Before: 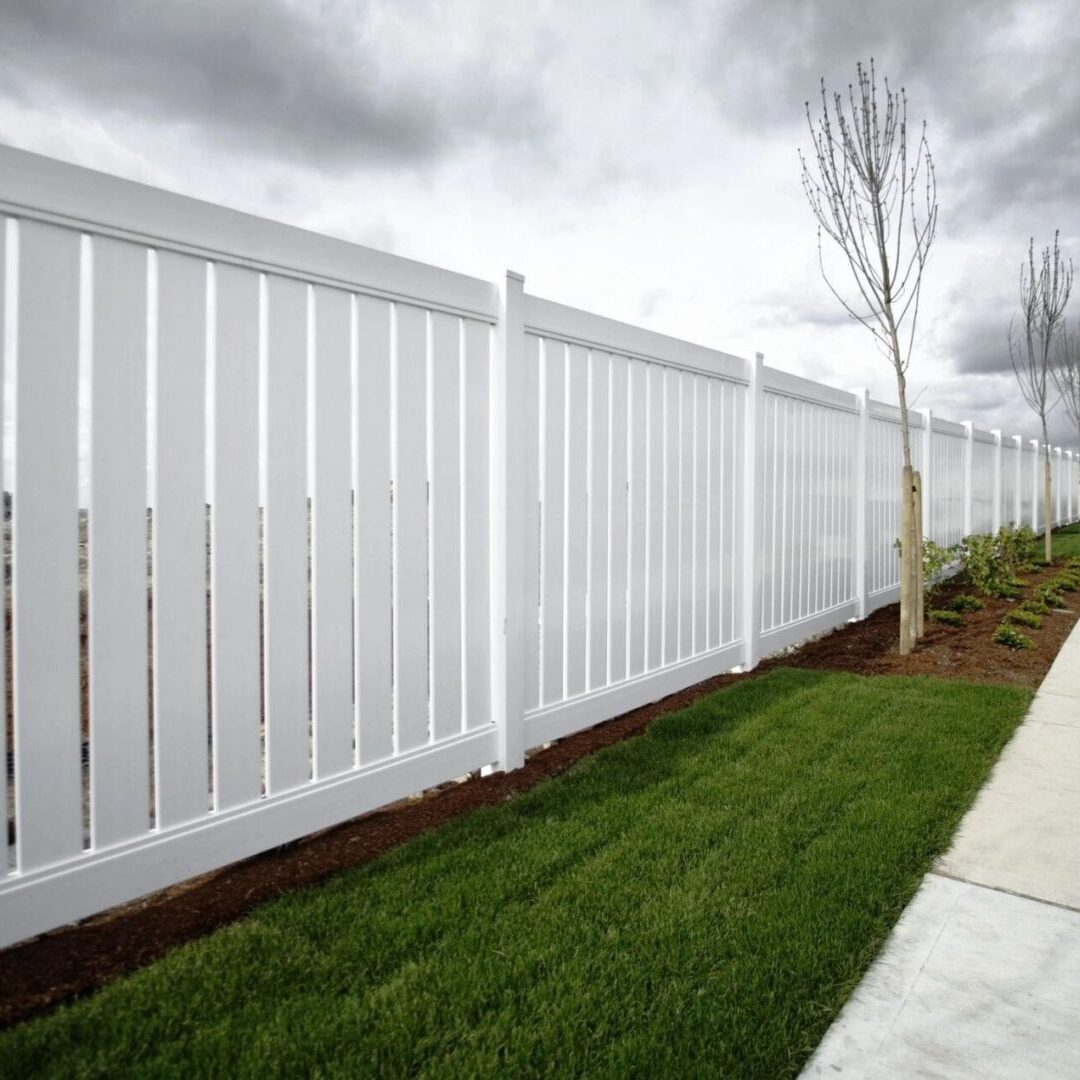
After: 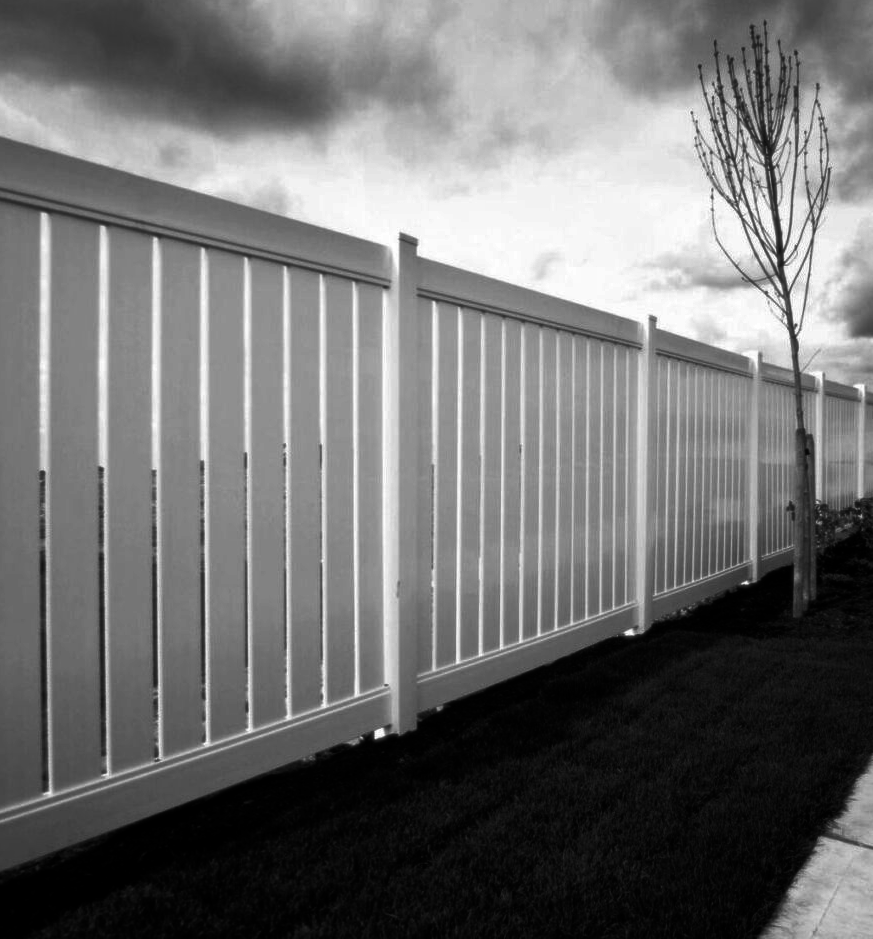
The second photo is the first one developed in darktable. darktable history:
contrast brightness saturation: contrast 0.02, brightness -1, saturation -1
crop: left 9.929%, top 3.475%, right 9.188%, bottom 9.529%
soften: size 10%, saturation 50%, brightness 0.2 EV, mix 10%
